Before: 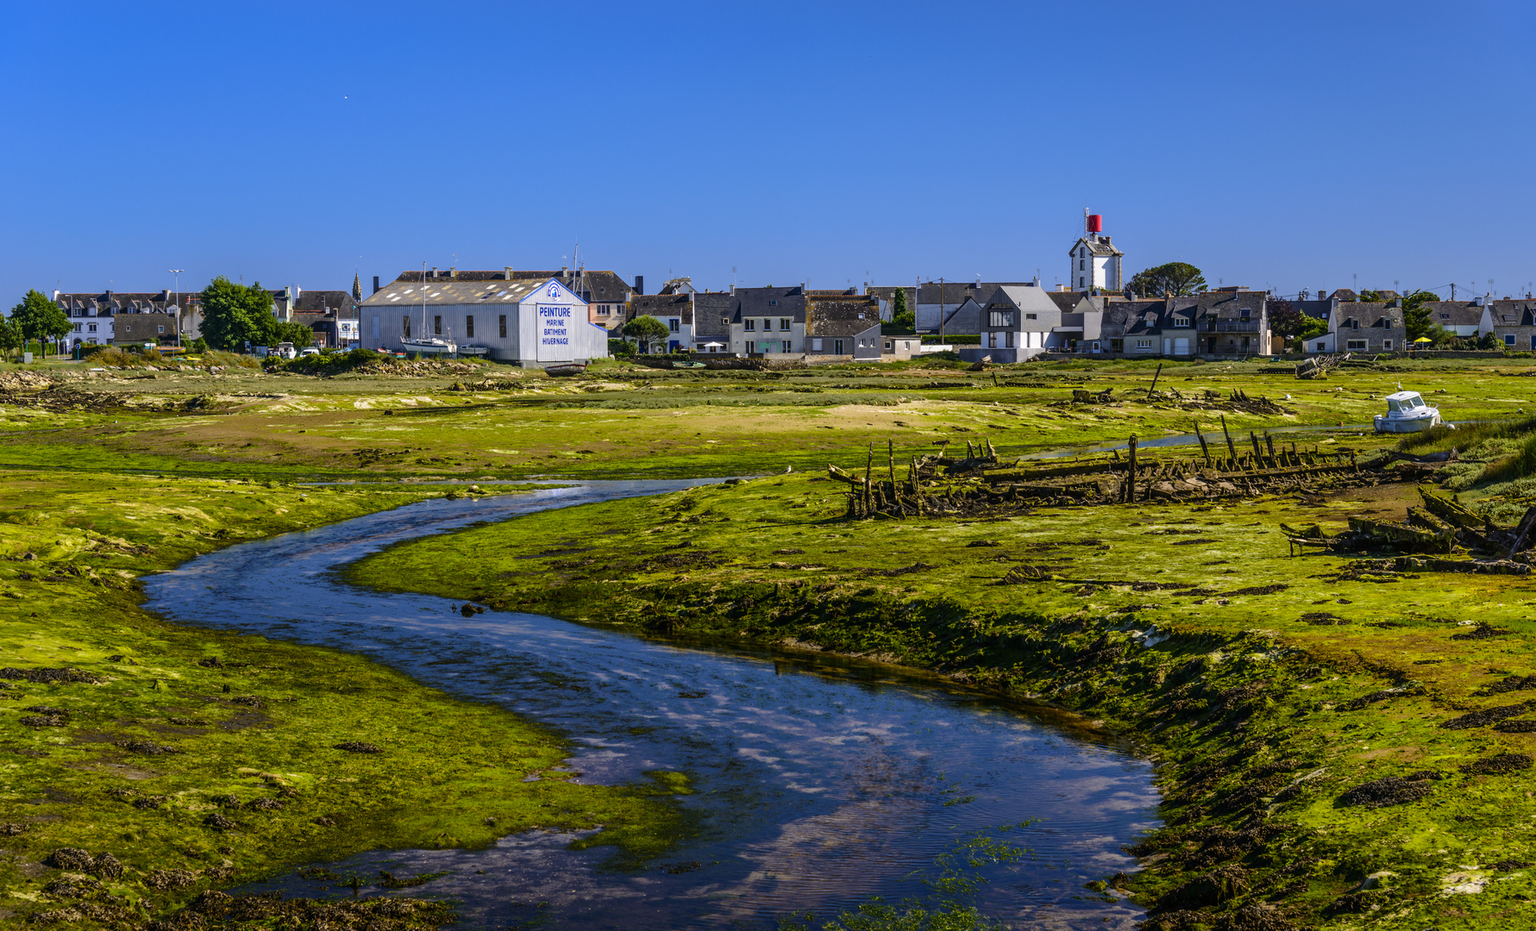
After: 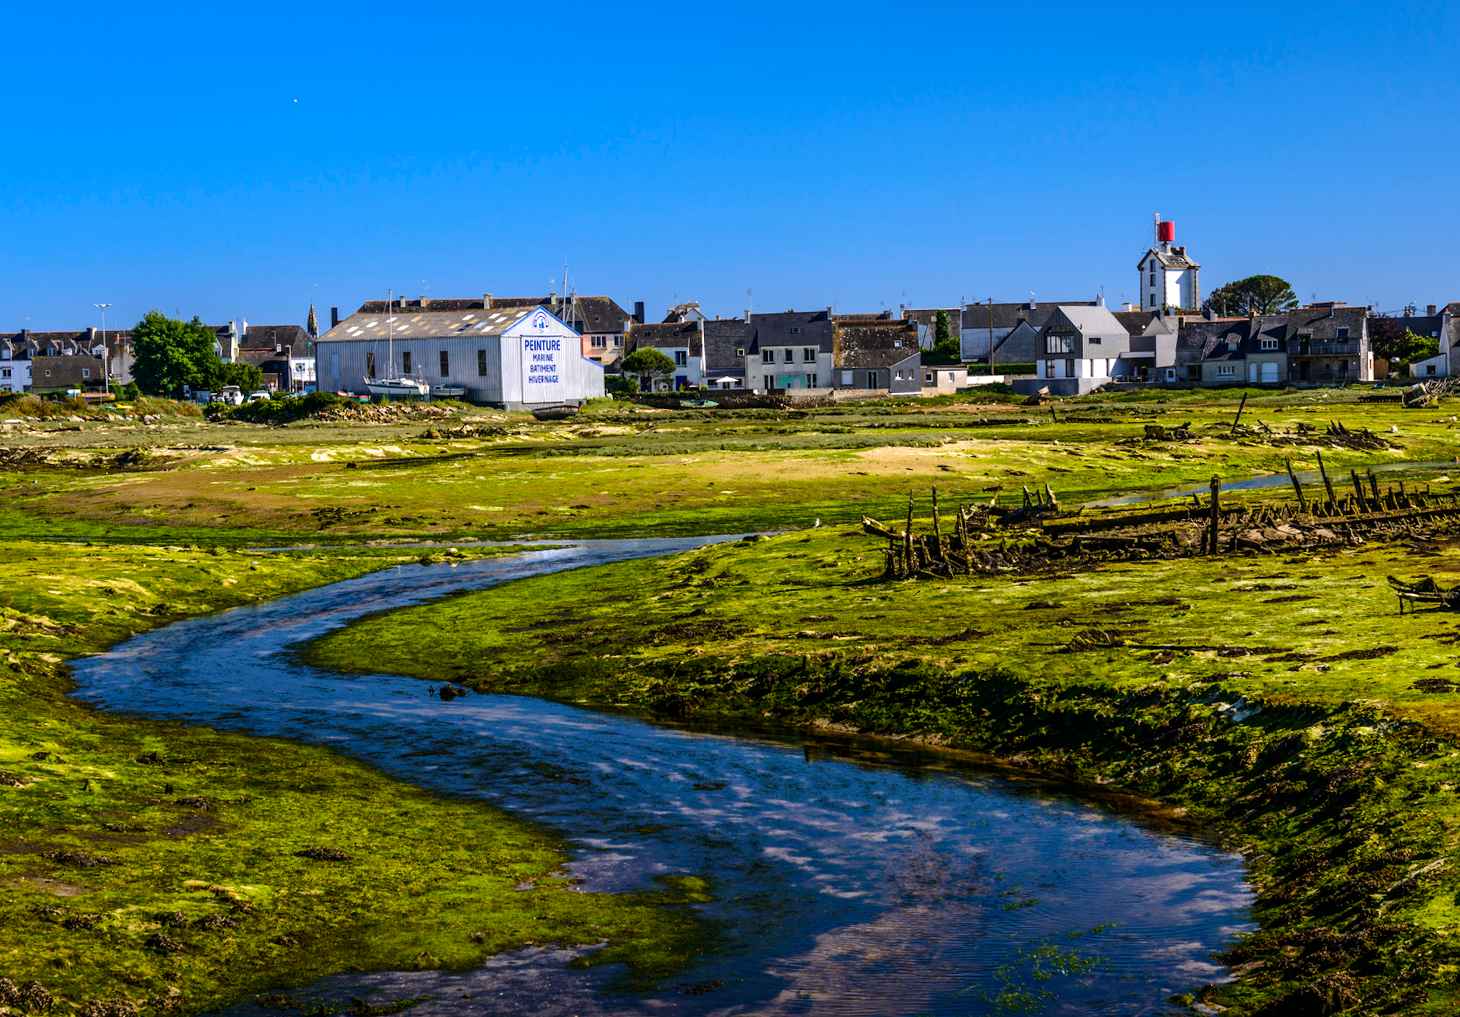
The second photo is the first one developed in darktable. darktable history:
white balance: emerald 1
crop and rotate: angle 1°, left 4.281%, top 0.642%, right 11.383%, bottom 2.486%
tone equalizer: -8 EV -0.417 EV, -7 EV -0.389 EV, -6 EV -0.333 EV, -5 EV -0.222 EV, -3 EV 0.222 EV, -2 EV 0.333 EV, -1 EV 0.389 EV, +0 EV 0.417 EV, edges refinement/feathering 500, mask exposure compensation -1.57 EV, preserve details no
